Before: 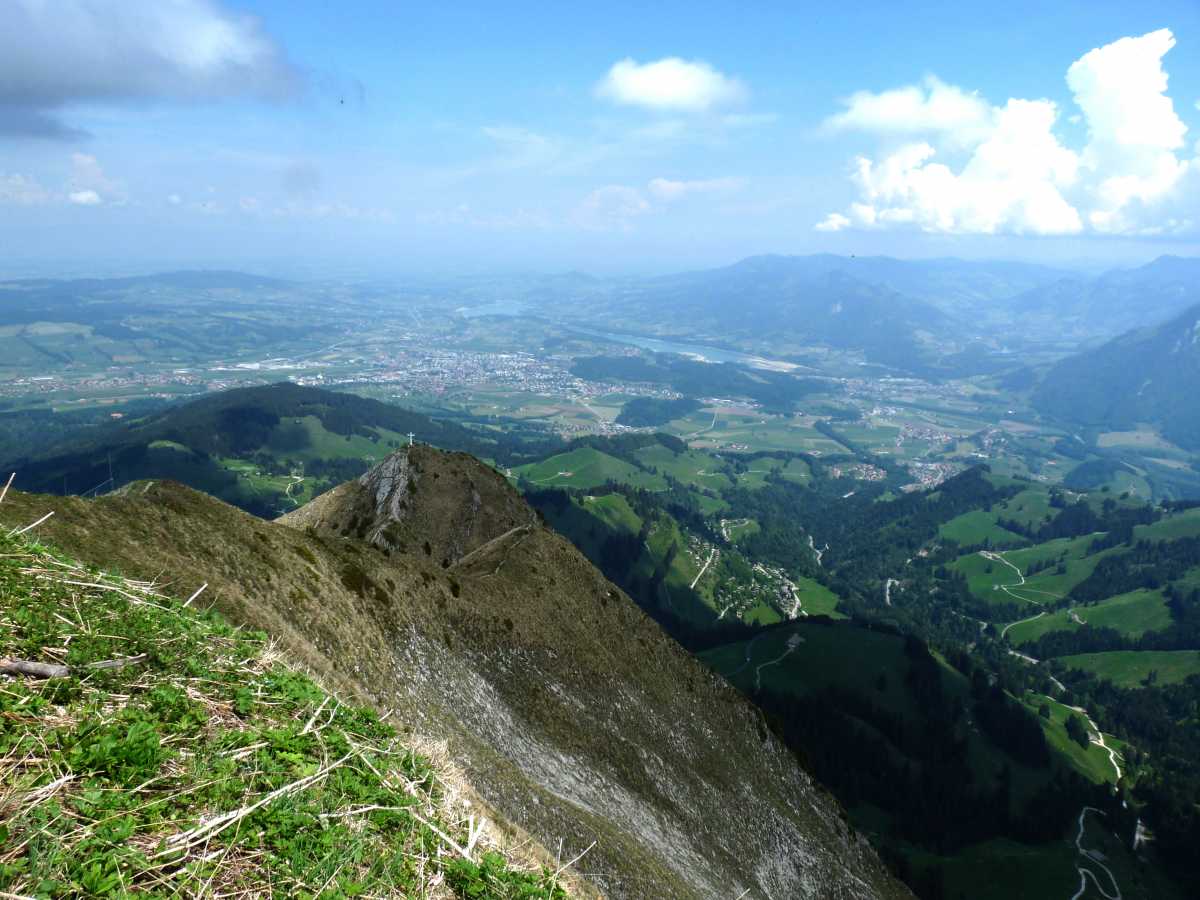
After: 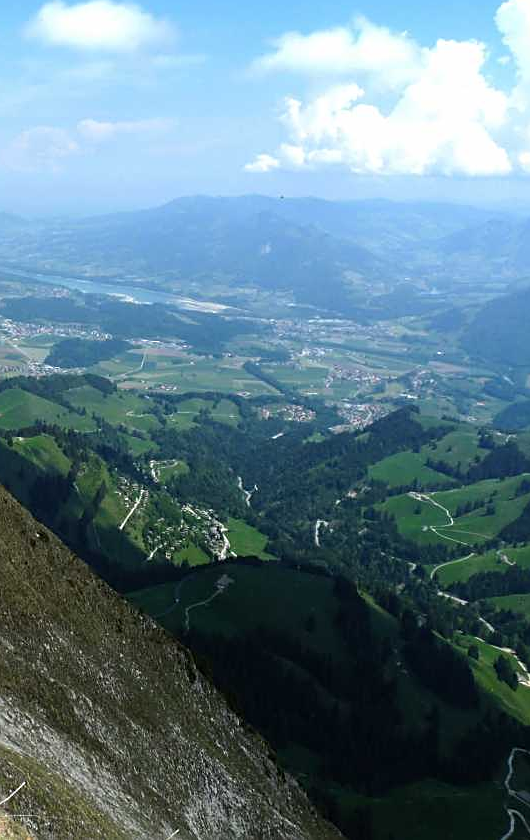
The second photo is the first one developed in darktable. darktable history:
crop: left 47.628%, top 6.643%, right 7.874%
sharpen: on, module defaults
